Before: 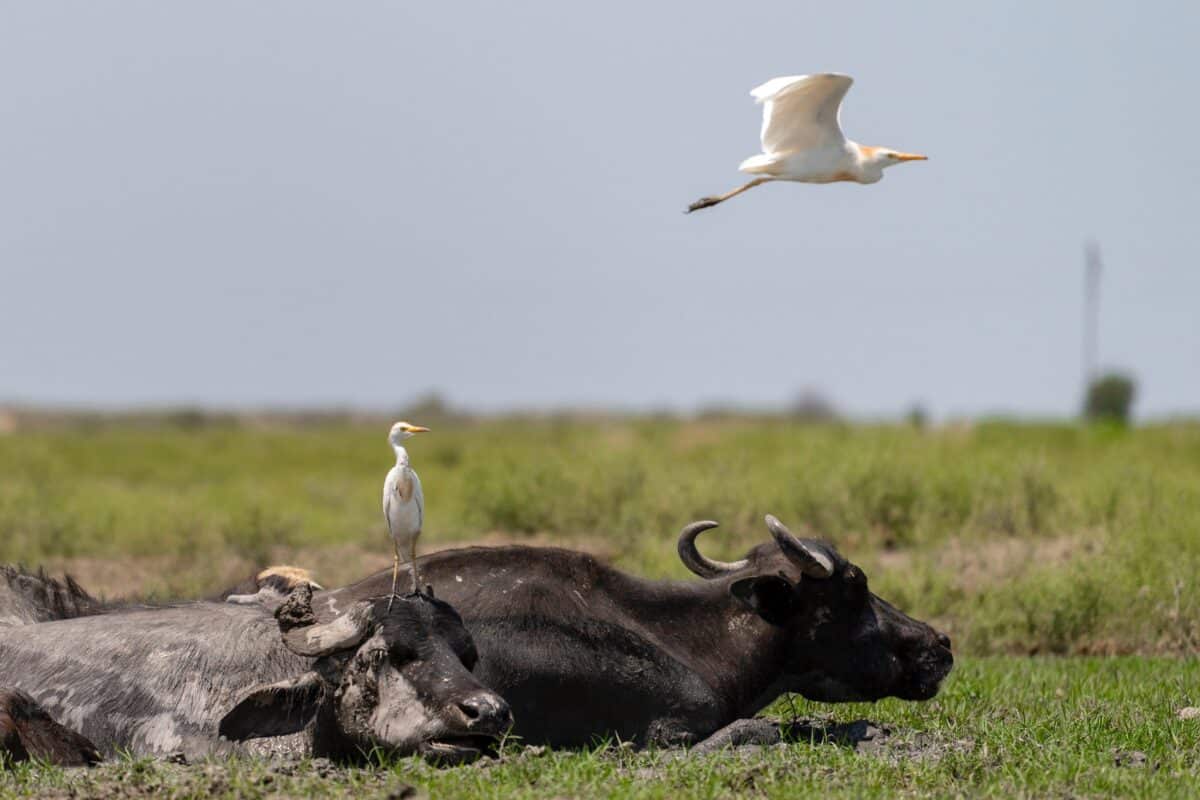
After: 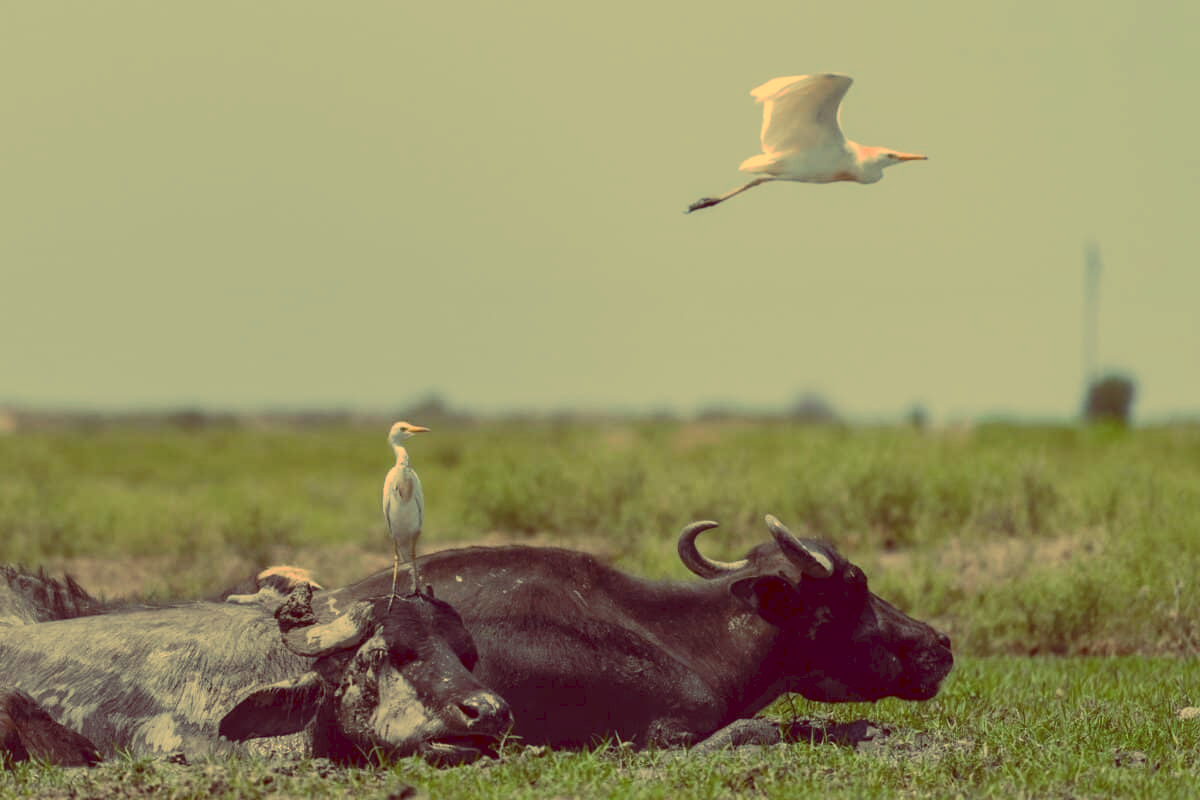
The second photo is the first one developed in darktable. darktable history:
tone curve: curves: ch0 [(0, 0) (0.003, 0.08) (0.011, 0.088) (0.025, 0.104) (0.044, 0.122) (0.069, 0.141) (0.1, 0.161) (0.136, 0.181) (0.177, 0.209) (0.224, 0.246) (0.277, 0.293) (0.335, 0.343) (0.399, 0.399) (0.468, 0.464) (0.543, 0.54) (0.623, 0.616) (0.709, 0.694) (0.801, 0.757) (0.898, 0.821) (1, 1)], preserve colors none
color look up table: target L [95.89, 95.69, 84.35, 82.19, 78.05, 77.74, 75.71, 74.8, 68.22, 67.8, 58.08, 51.1, 35.39, 25.62, 4.434, 203.49, 92.23, 87.82, 75.85, 67.23, 56.99, 57.35, 55.02, 51.58, 26, 8.397, 95.71, 81.36, 77.9, 71.64, 69.22, 63.9, 63.09, 59.41, 43.64, 44.83, 40.08, 33.14, 32.52, 22.17, 10.18, 7.291, 82.74, 71.99, 68.33, 57.06, 51.61, 40.53, 35.04], target a [18.64, 15.25, -30.49, -35.03, -72.1, -22.78, -58.61, -16.69, -11.63, -49.45, -29.8, -39.44, -0.968, -9.278, 28.82, 0, 26.24, 19.79, 46.37, 11.95, -0.175, 25.25, 86.19, 46.35, 56.41, 42.21, 21.28, 41.91, 3.304, 30.93, -5.201, -6.79, 62, 85.79, -3.571, 73, 40.15, 64.45, 23.88, 18.83, 52.35, 42.68, -53.4, -54.22, -40.08, -36.73, -24.41, -8.784, -0.711], target b [58.14, 103.84, 72.71, 47.86, 56.12, 32.45, 31.18, 78.96, 46.22, 70.12, 56.04, 49.12, 53.64, 27.54, 7.418, -0.002, 69.45, 50.61, 45.18, 67.64, 25.18, 19.39, 25.86, 72.05, 31.04, 13.74, 54.28, 36.82, 31.07, 20.47, 16.33, 18.6, 20.59, 5.198, -23.59, -6.509, -7.613, -33.54, -29.37, -27.77, -60.43, -28.89, 33.33, 19.56, 12.01, 11.96, -3.921, -20.36, 2.621], num patches 49
